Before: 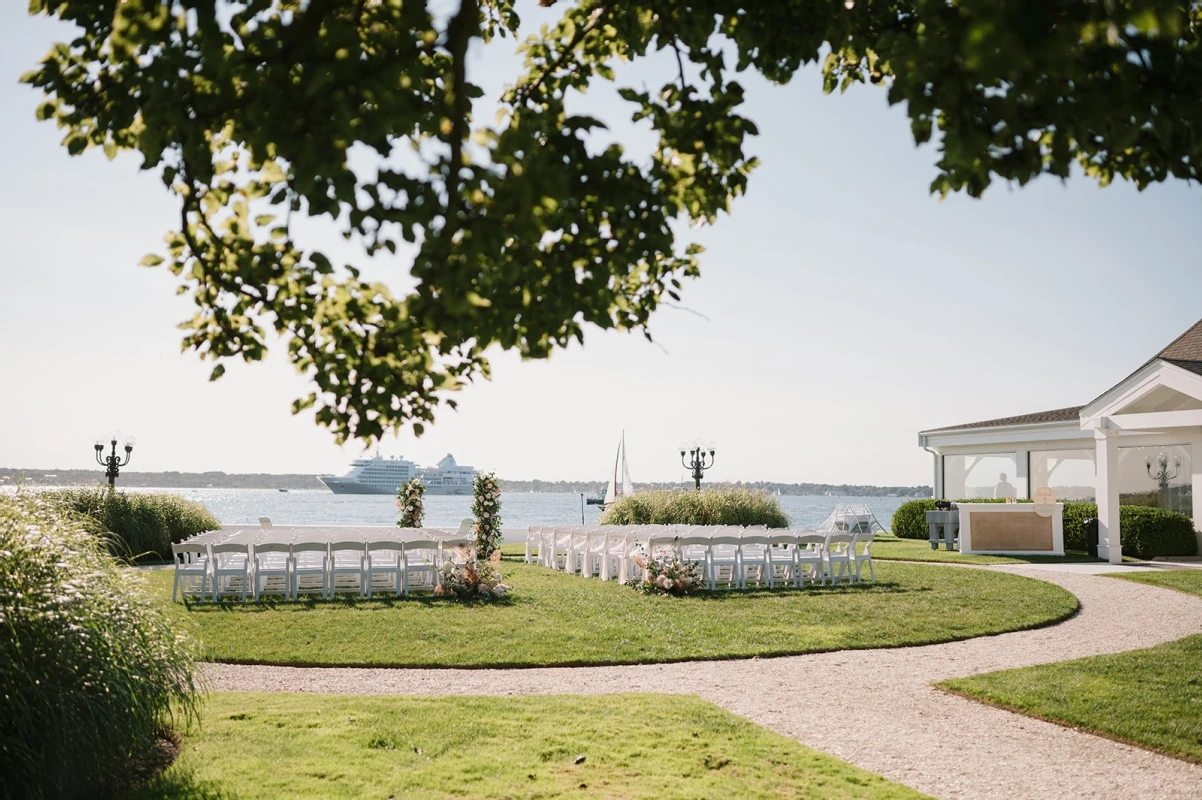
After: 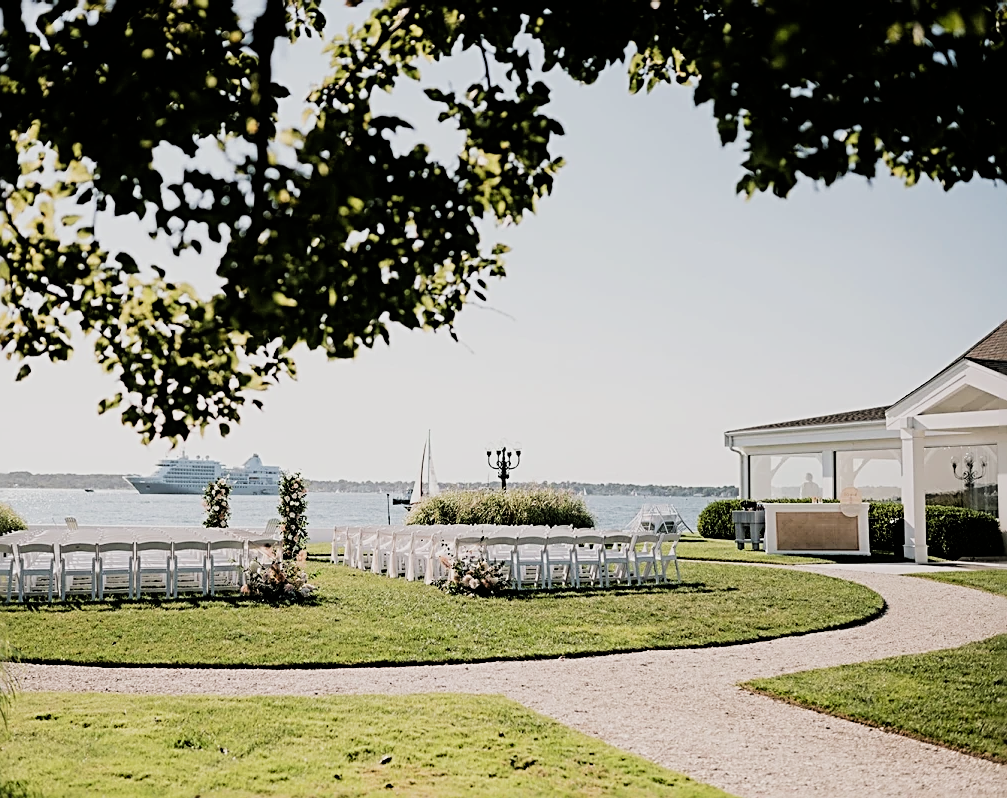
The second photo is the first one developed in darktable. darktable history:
sharpen: radius 2.801, amount 0.713
filmic rgb: black relative exposure -5.13 EV, white relative exposure 3.99 EV, hardness 2.88, contrast 1.301, highlights saturation mix -30.18%
crop: left 16.16%
